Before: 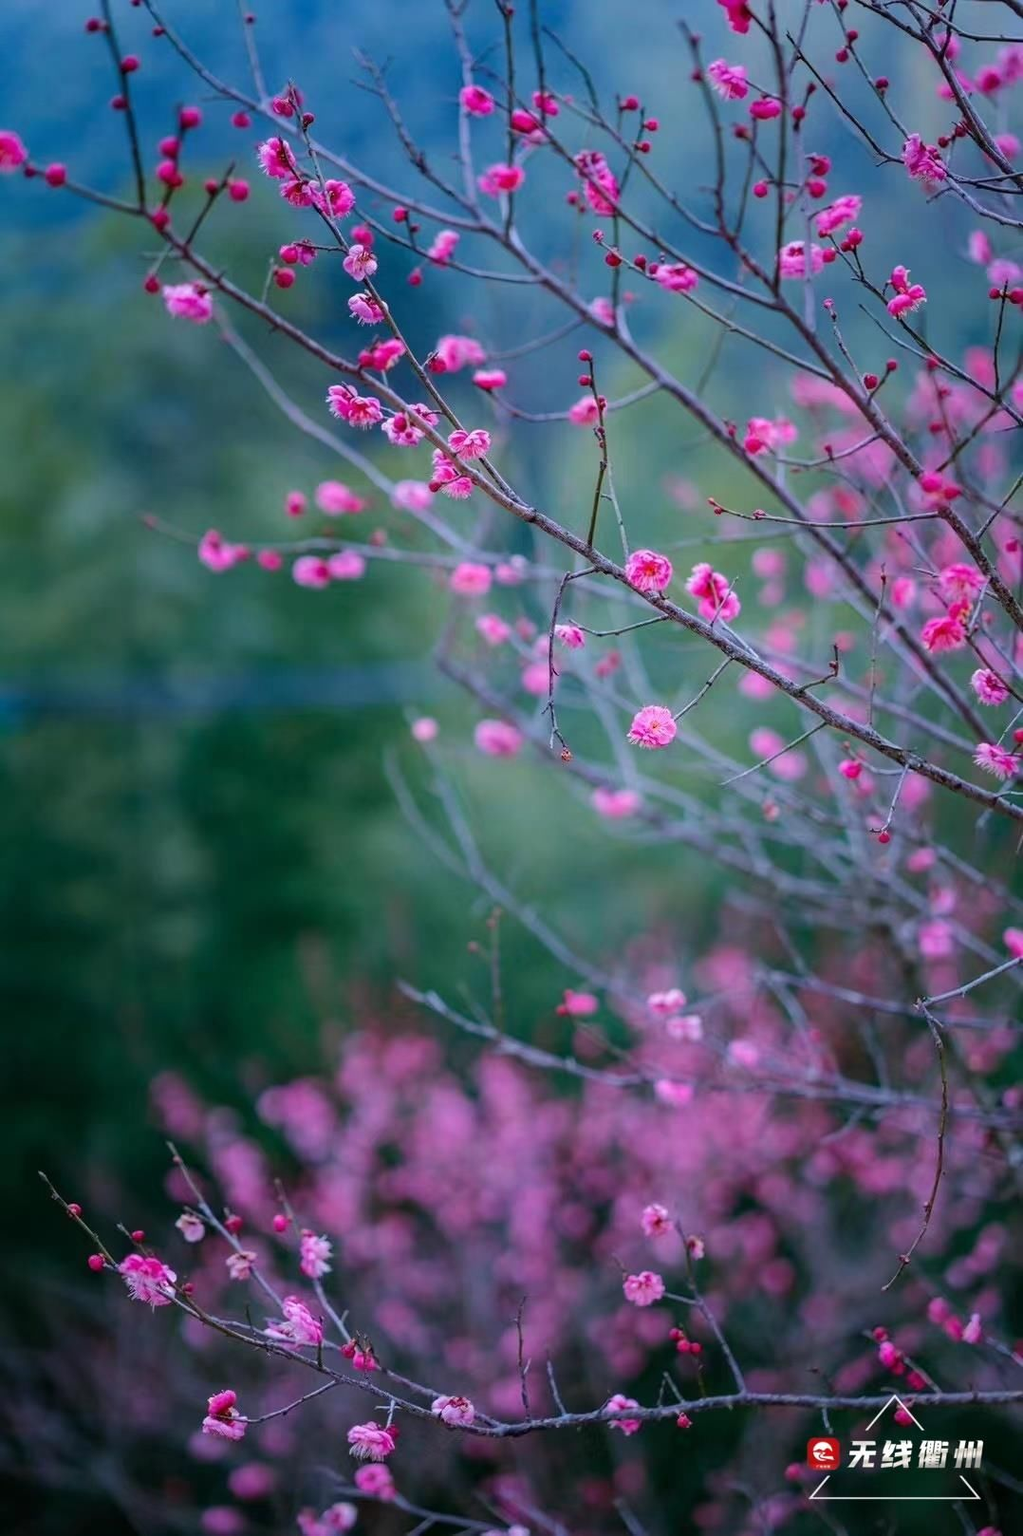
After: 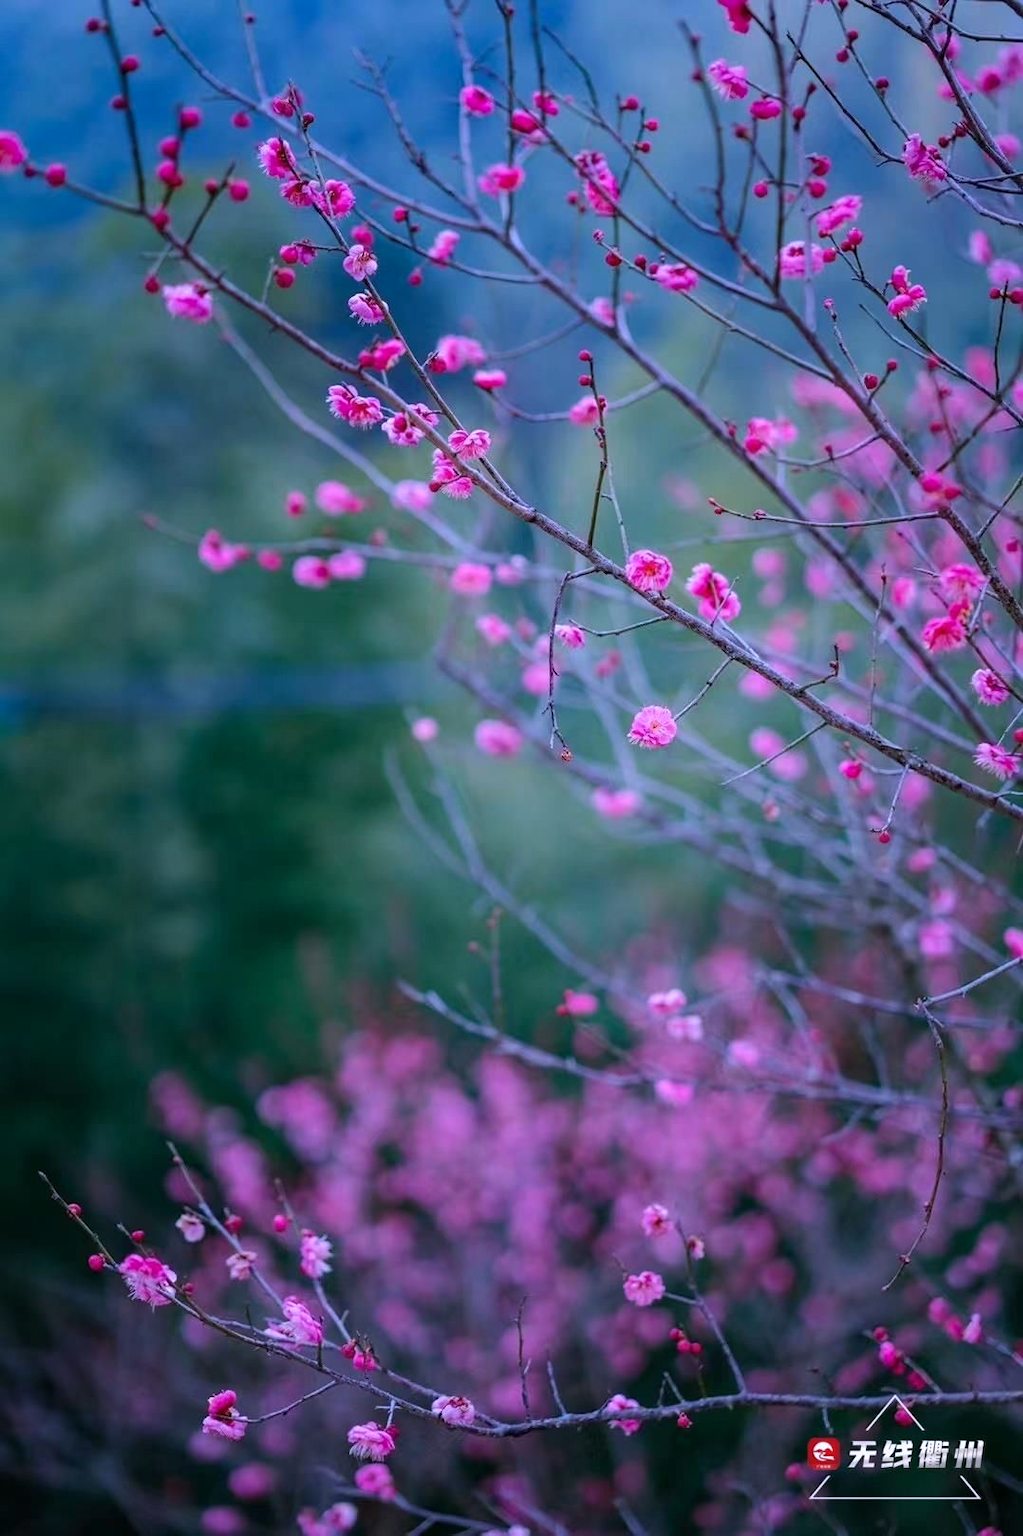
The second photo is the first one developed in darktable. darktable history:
color calibration: illuminant custom, x 0.363, y 0.385, temperature 4522.98 K
